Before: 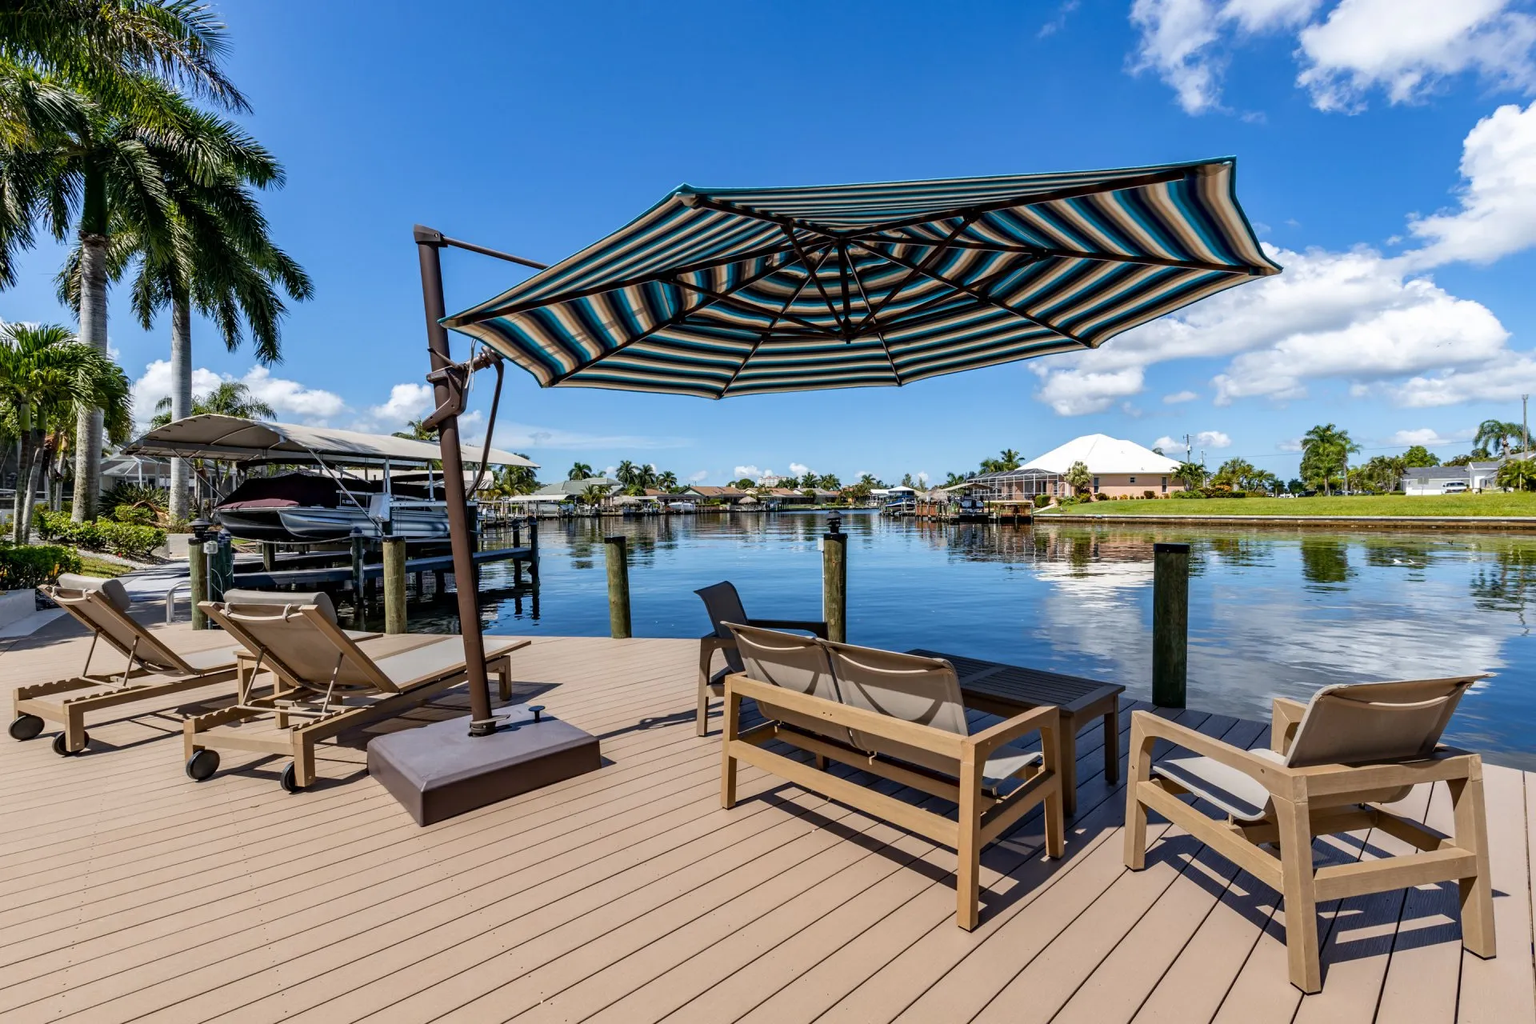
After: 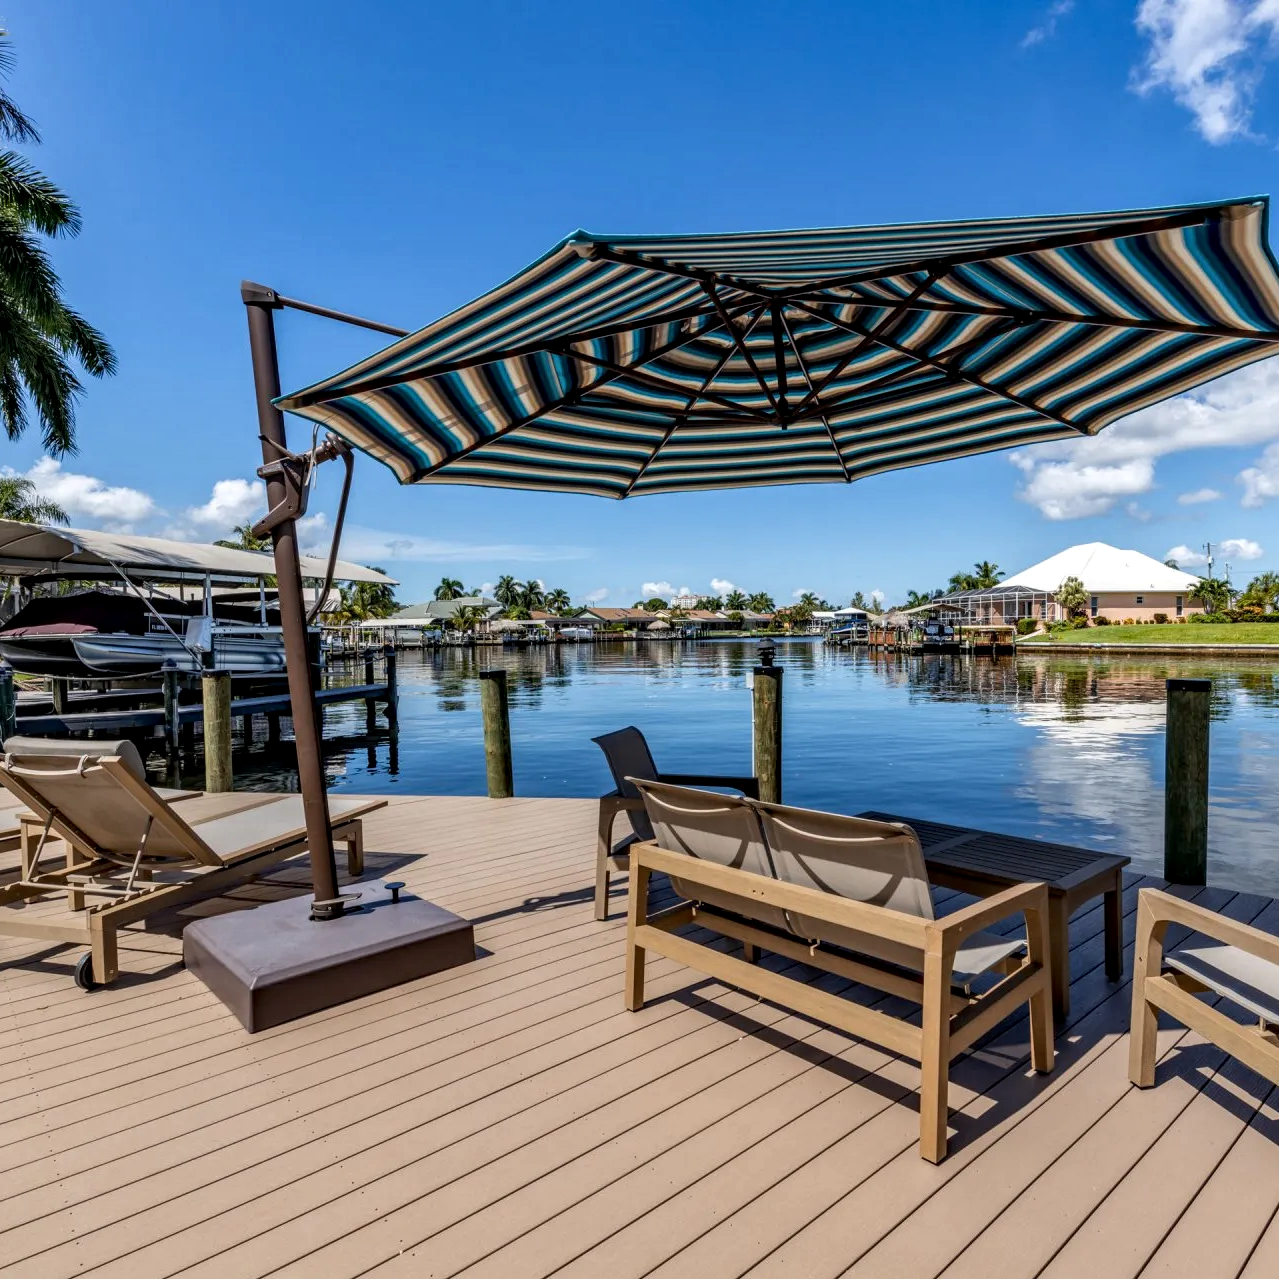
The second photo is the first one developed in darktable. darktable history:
crop and rotate: left 14.385%, right 18.948%
local contrast: on, module defaults
